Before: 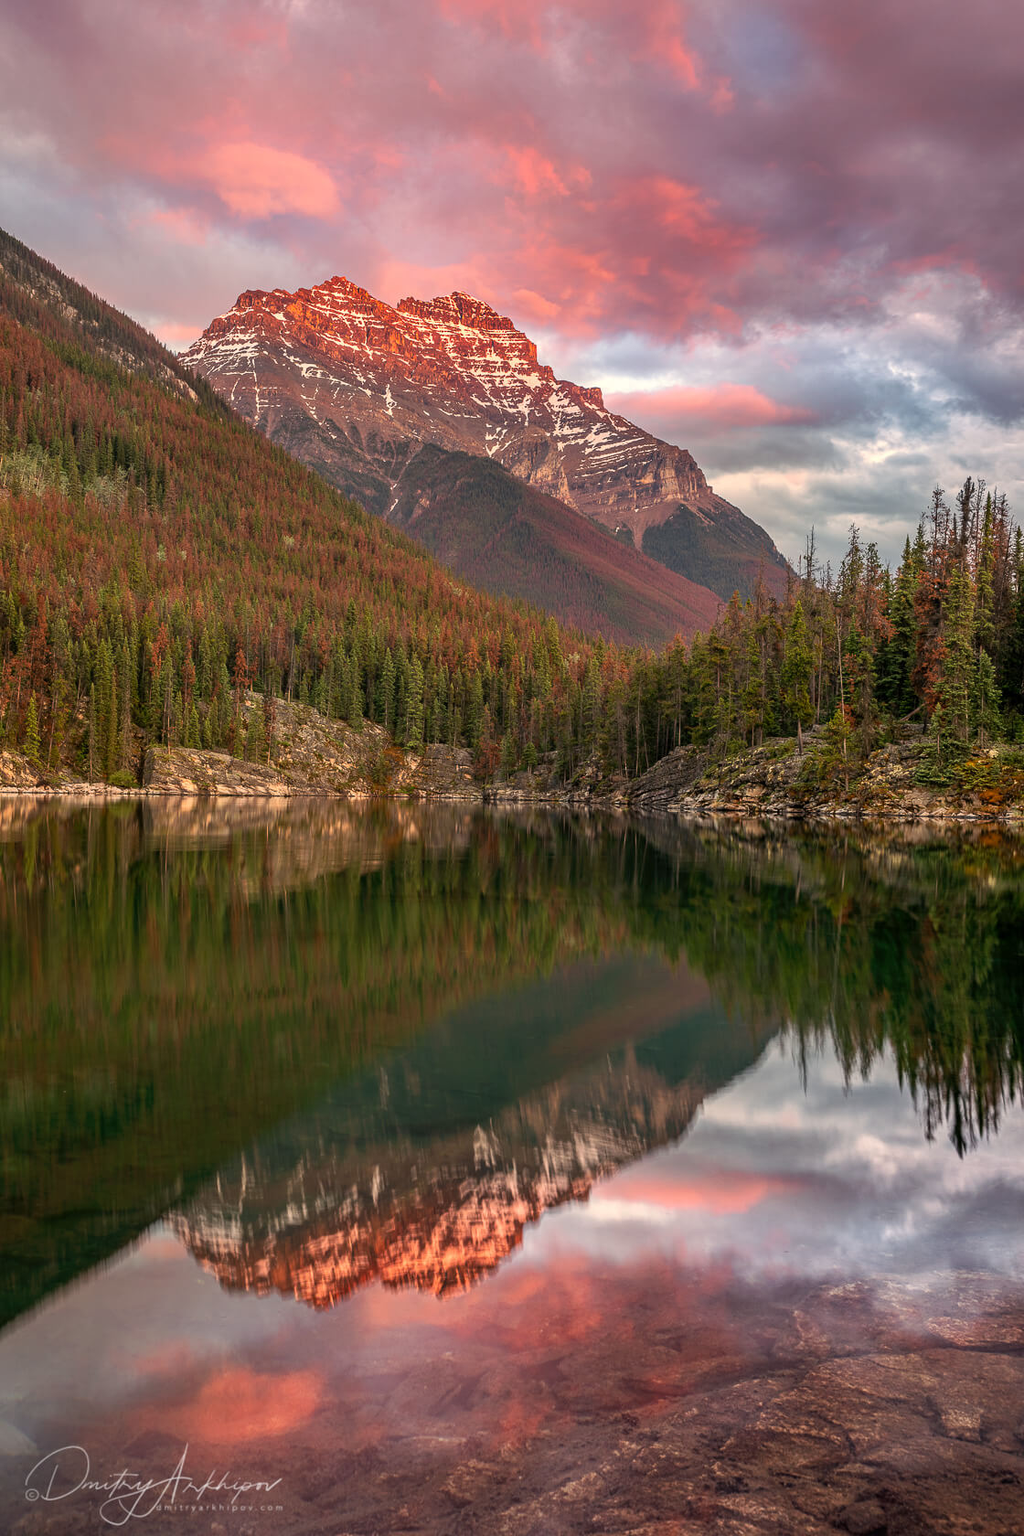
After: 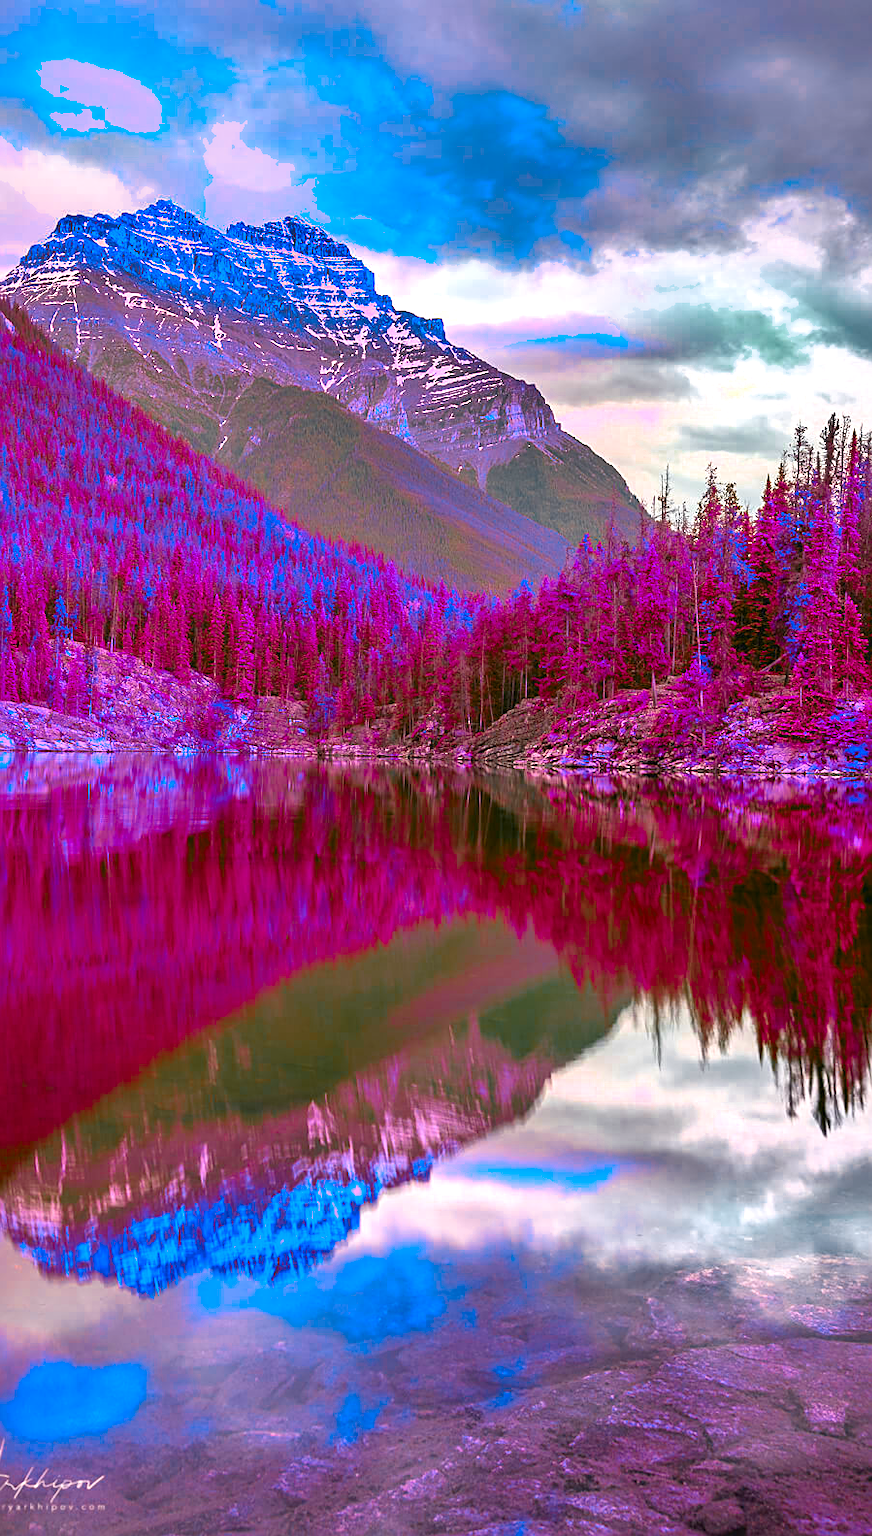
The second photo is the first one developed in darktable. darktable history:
crop and rotate: left 17.959%, top 5.771%, right 1.742%
color zones: curves: ch0 [(0.826, 0.353)]; ch1 [(0.242, 0.647) (0.889, 0.342)]; ch2 [(0.246, 0.089) (0.969, 0.068)]
contrast equalizer: octaves 7, y [[0.502, 0.505, 0.512, 0.529, 0.564, 0.588], [0.5 ×6], [0.502, 0.505, 0.512, 0.529, 0.564, 0.588], [0, 0.001, 0.001, 0.004, 0.008, 0.011], [0, 0.001, 0.001, 0.004, 0.008, 0.011]], mix -1
sharpen: on, module defaults
color balance rgb: linear chroma grading › global chroma 15%, perceptual saturation grading › global saturation 30%
shadows and highlights: soften with gaussian
exposure: black level correction 0, exposure 1.2 EV, compensate highlight preservation false
